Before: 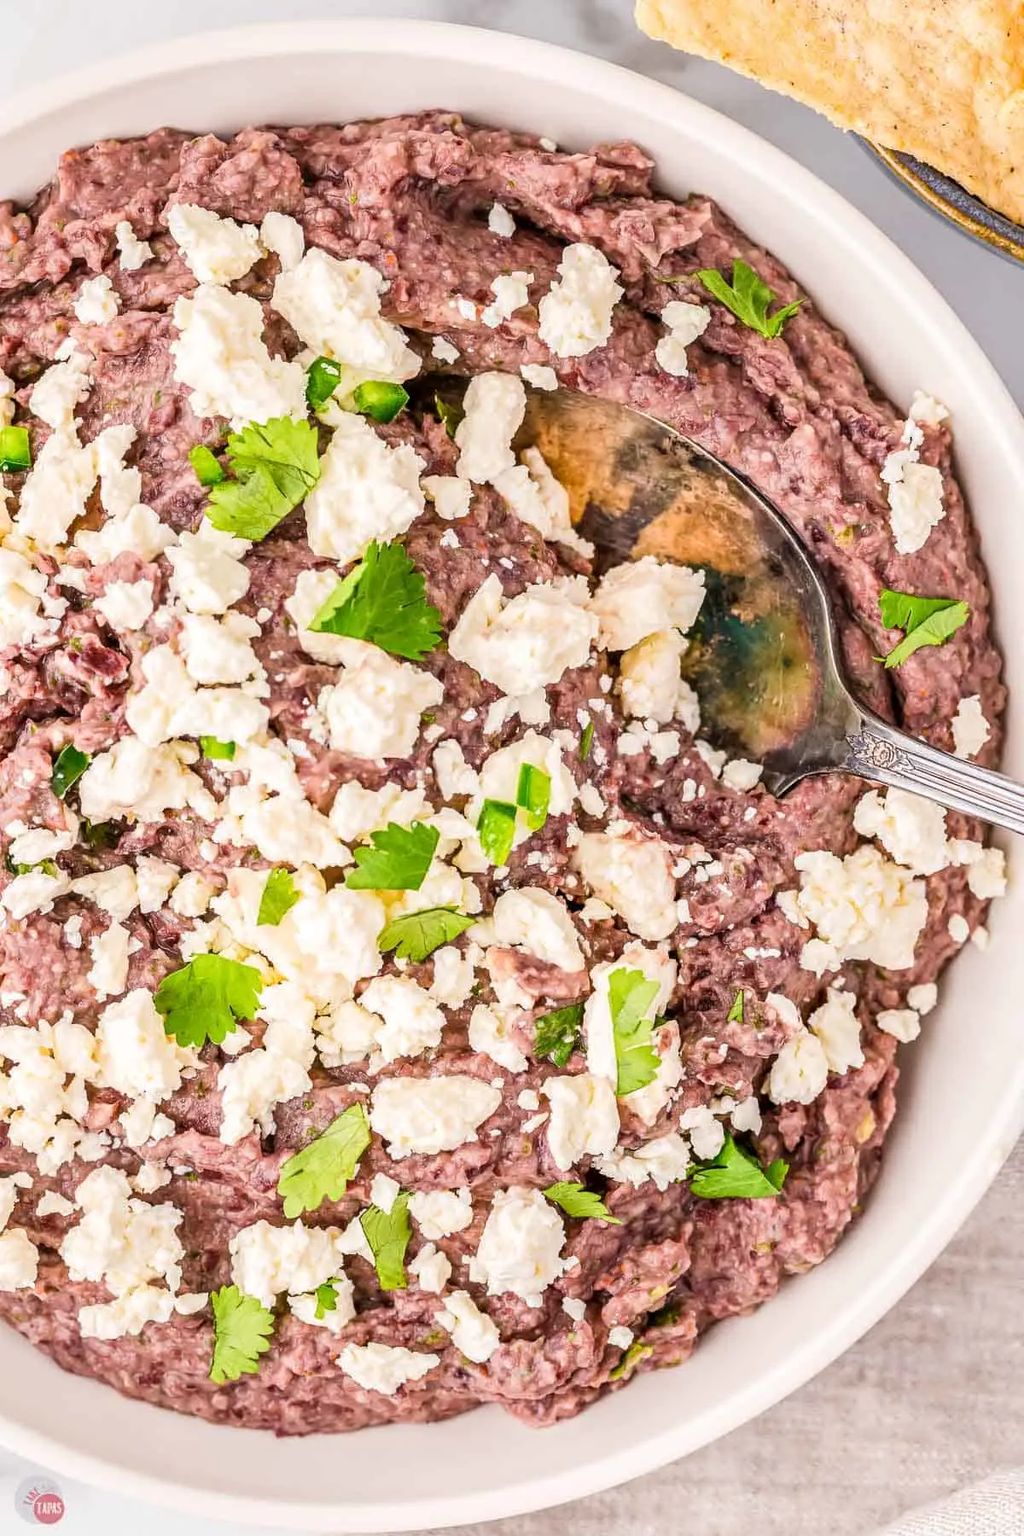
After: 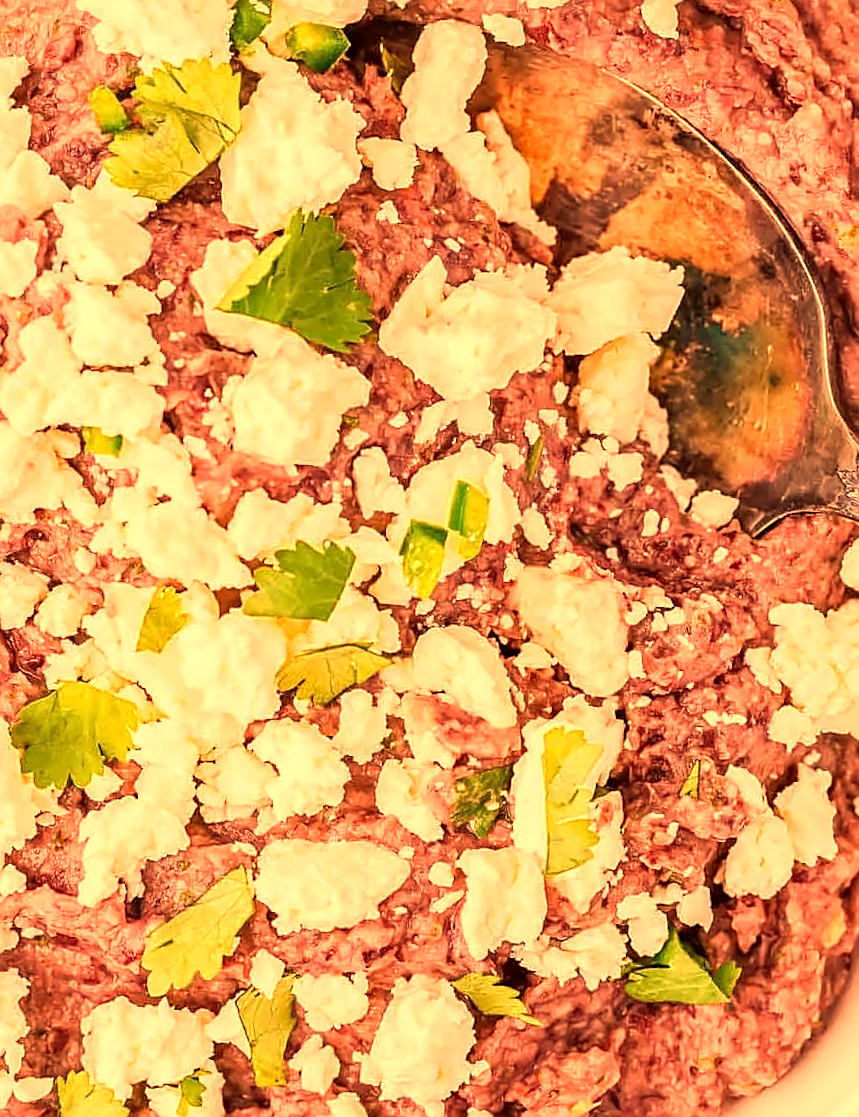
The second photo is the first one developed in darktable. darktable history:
color balance: mode lift, gamma, gain (sRGB), lift [1, 1.049, 1, 1]
white balance: red 1.467, blue 0.684
crop and rotate: angle -3.37°, left 9.79%, top 20.73%, right 12.42%, bottom 11.82%
sharpen: on, module defaults
